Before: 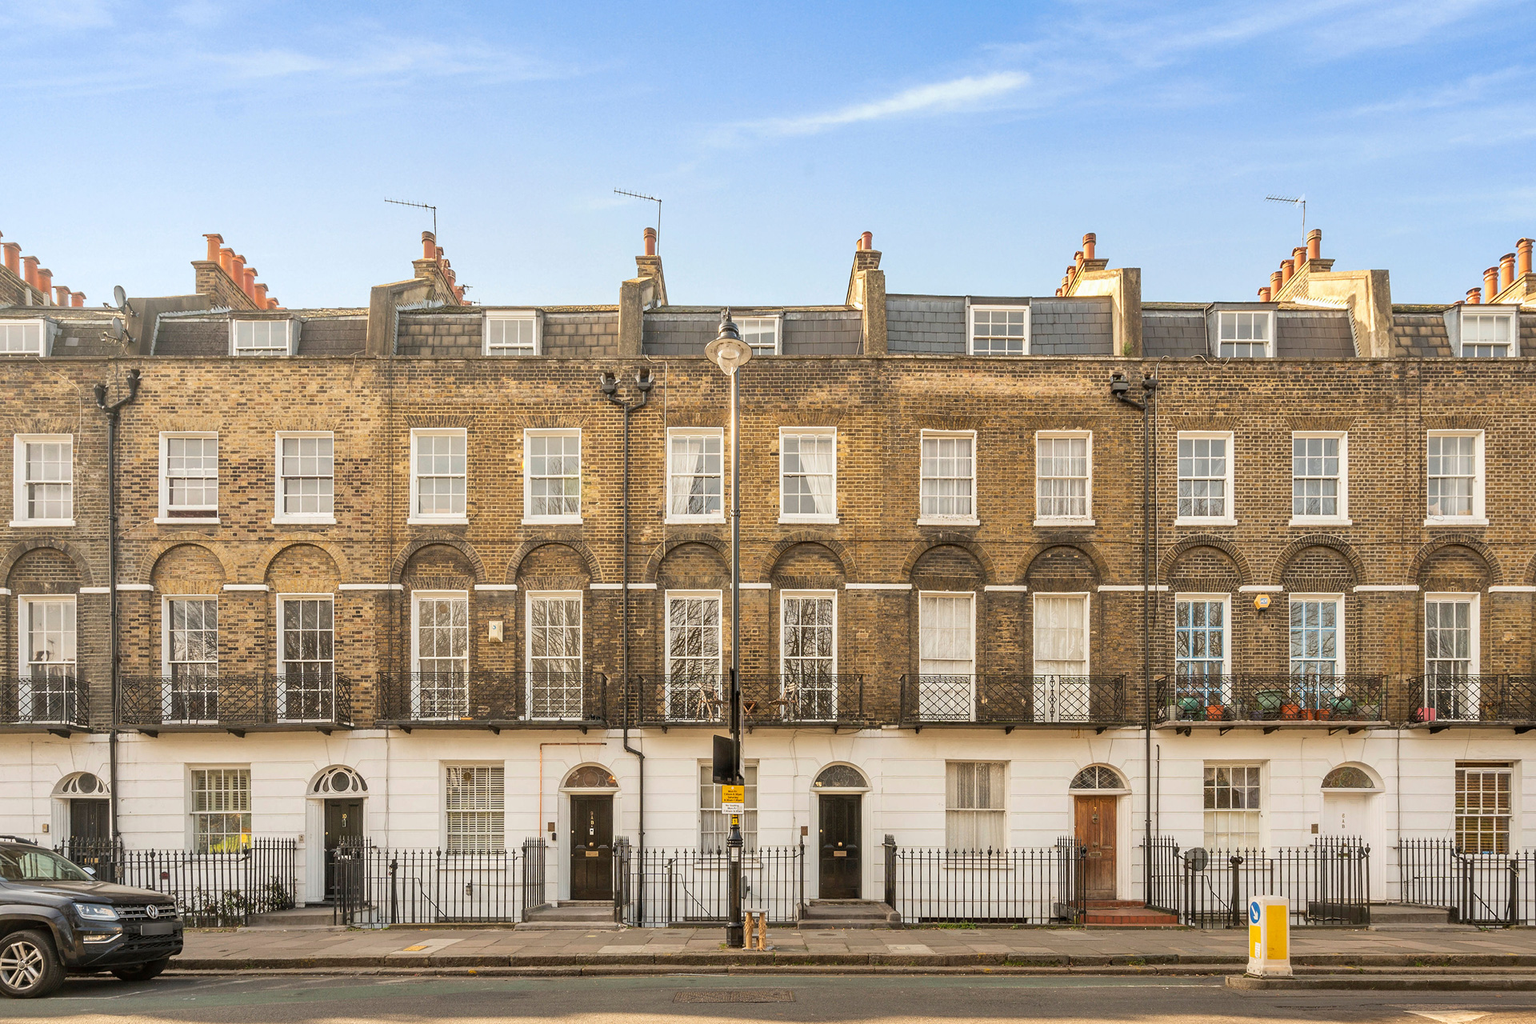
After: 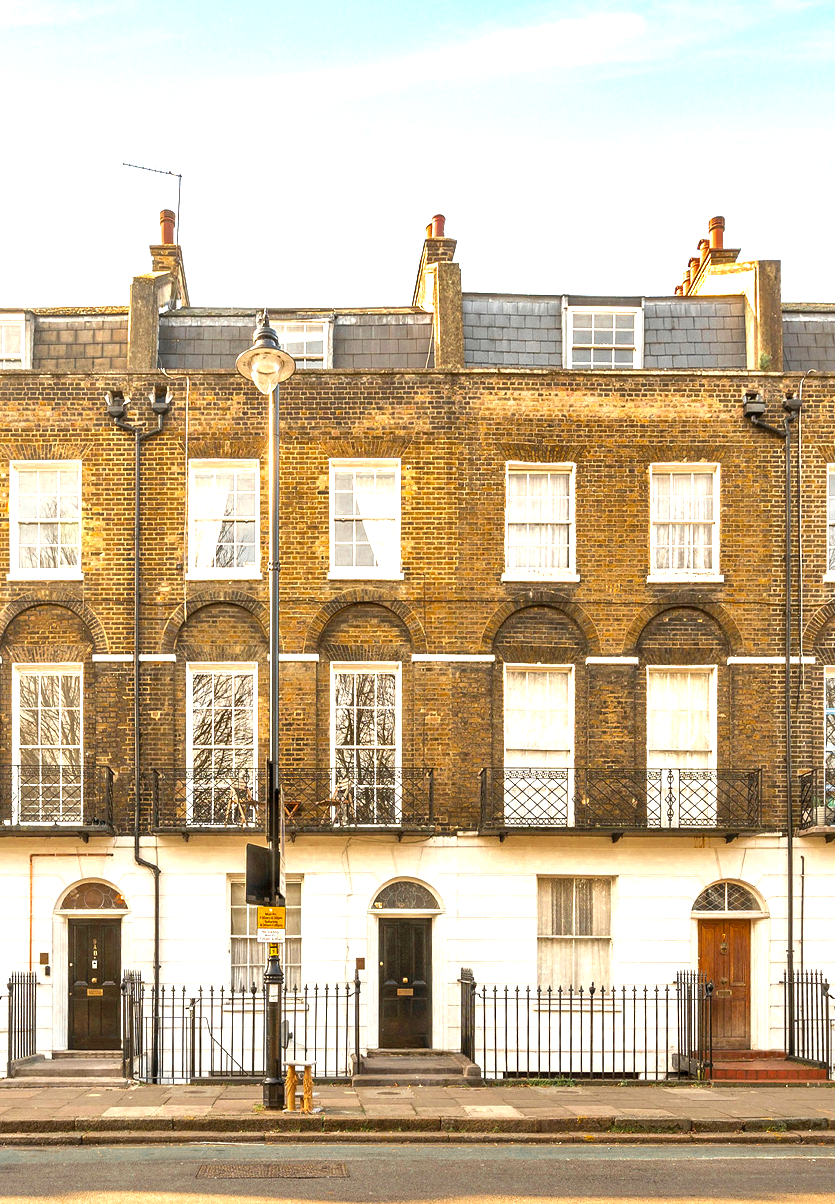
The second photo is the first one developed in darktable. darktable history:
crop: left 33.61%, top 5.934%, right 22.895%
local contrast: mode bilateral grid, contrast 25, coarseness 59, detail 152%, midtone range 0.2
exposure: black level correction 0, exposure 1.106 EV, compensate highlight preservation false
color zones: curves: ch0 [(0.11, 0.396) (0.195, 0.36) (0.25, 0.5) (0.303, 0.412) (0.357, 0.544) (0.75, 0.5) (0.967, 0.328)]; ch1 [(0, 0.468) (0.112, 0.512) (0.202, 0.6) (0.25, 0.5) (0.307, 0.352) (0.357, 0.544) (0.75, 0.5) (0.963, 0.524)]
